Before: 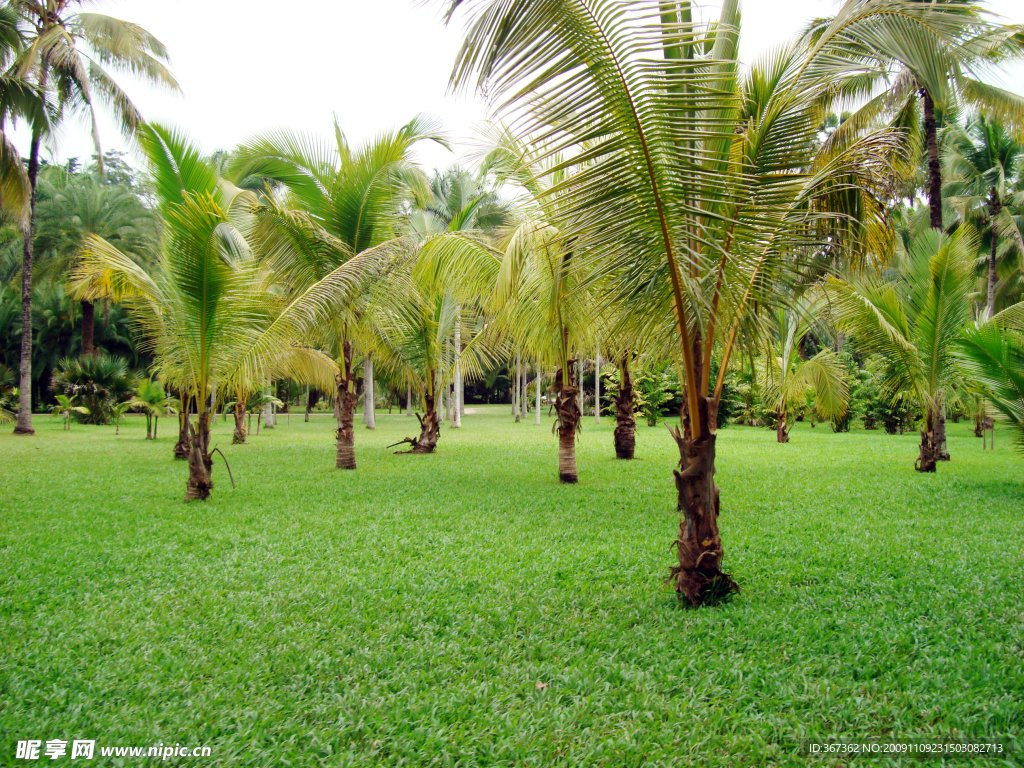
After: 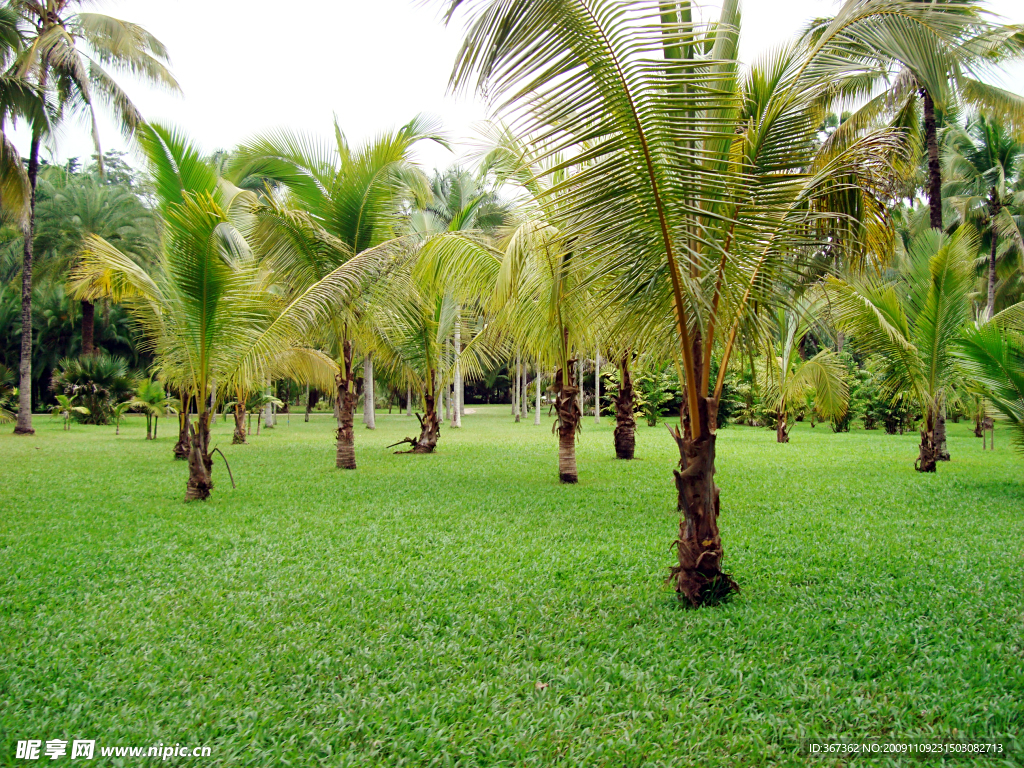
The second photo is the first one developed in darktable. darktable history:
sharpen: amount 0.217
